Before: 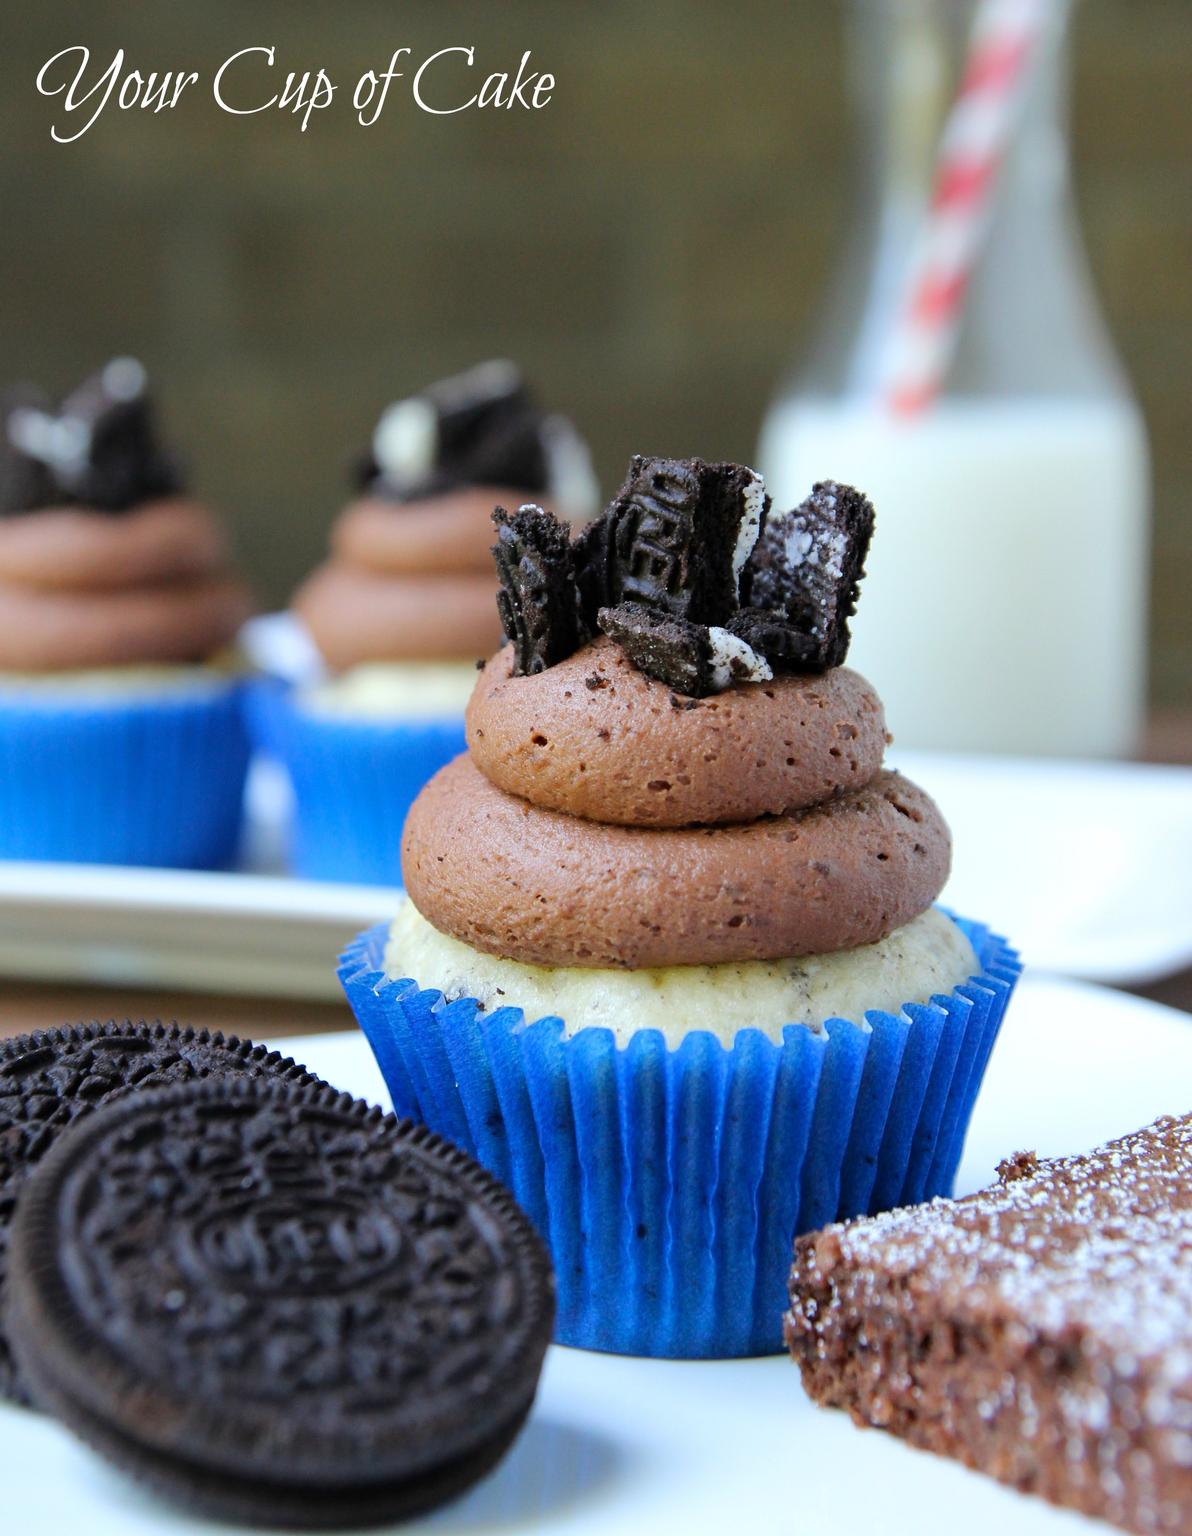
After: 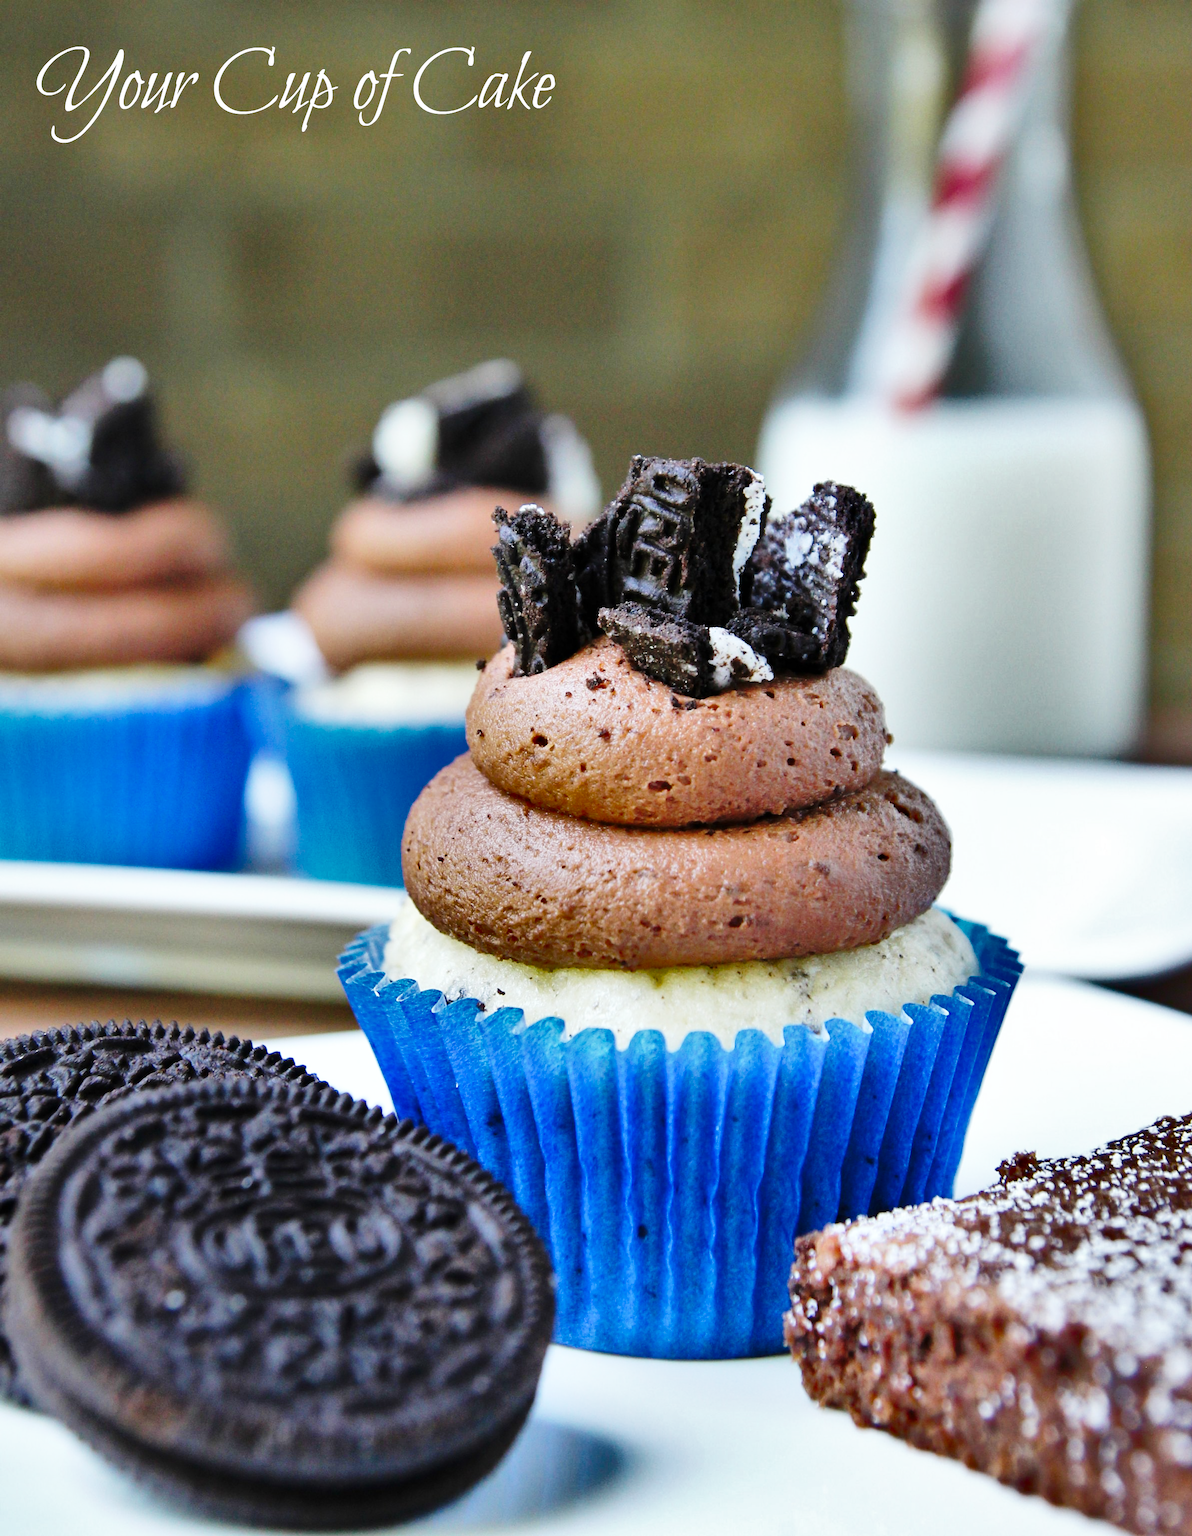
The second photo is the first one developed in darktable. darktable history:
base curve: curves: ch0 [(0, 0) (0.028, 0.03) (0.121, 0.232) (0.46, 0.748) (0.859, 0.968) (1, 1)], preserve colors none
shadows and highlights: shadows 20.91, highlights -82.93, soften with gaussian
